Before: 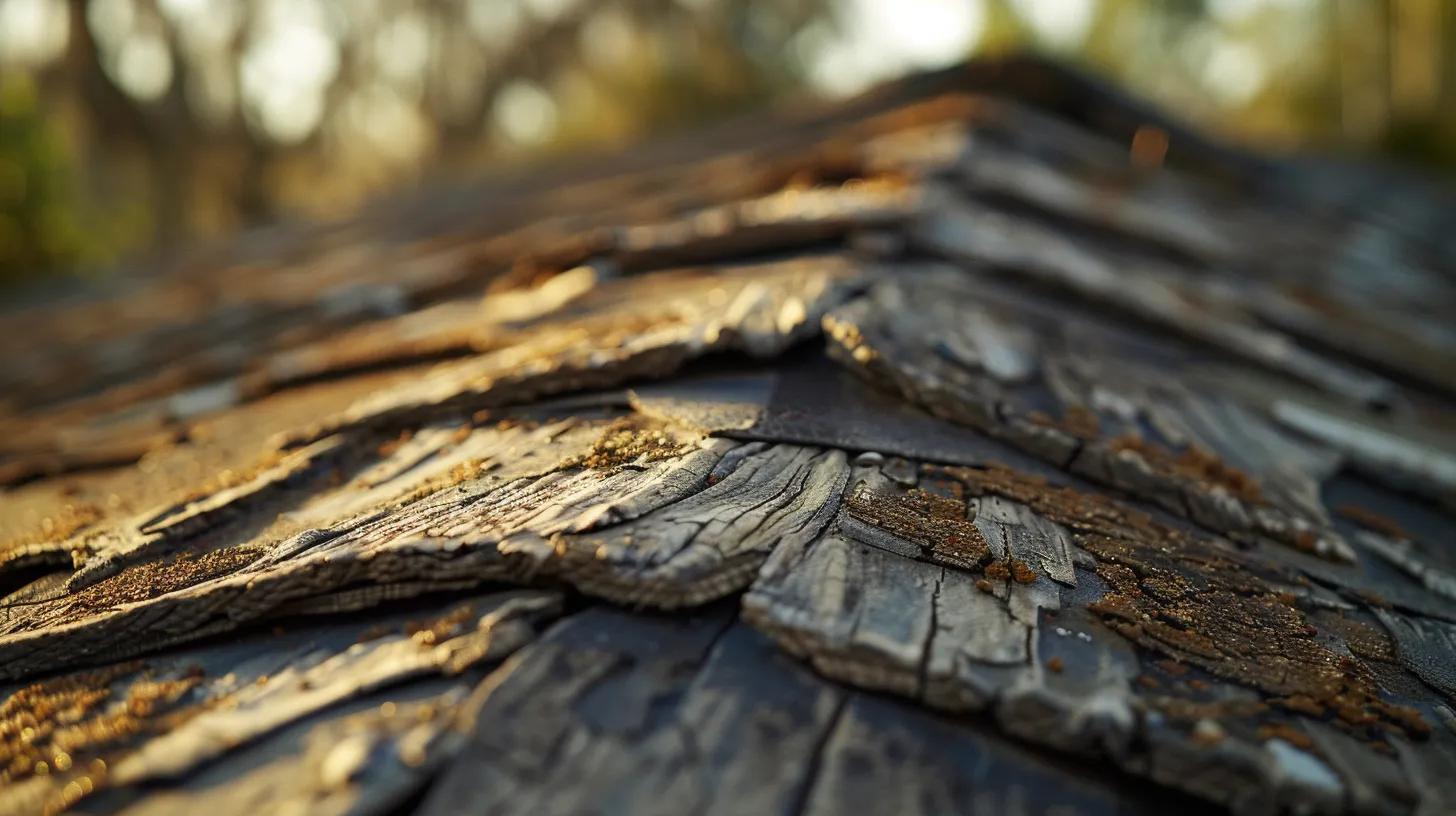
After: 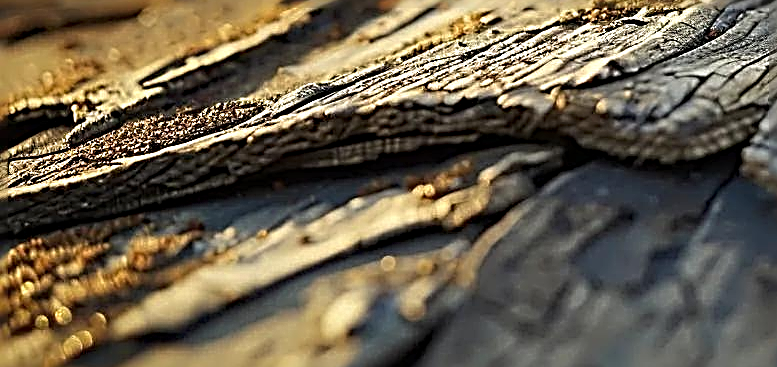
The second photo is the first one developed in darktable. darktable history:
crop and rotate: top 54.778%, right 46.61%, bottom 0.159%
shadows and highlights: soften with gaussian
sharpen: radius 3.158, amount 1.731
